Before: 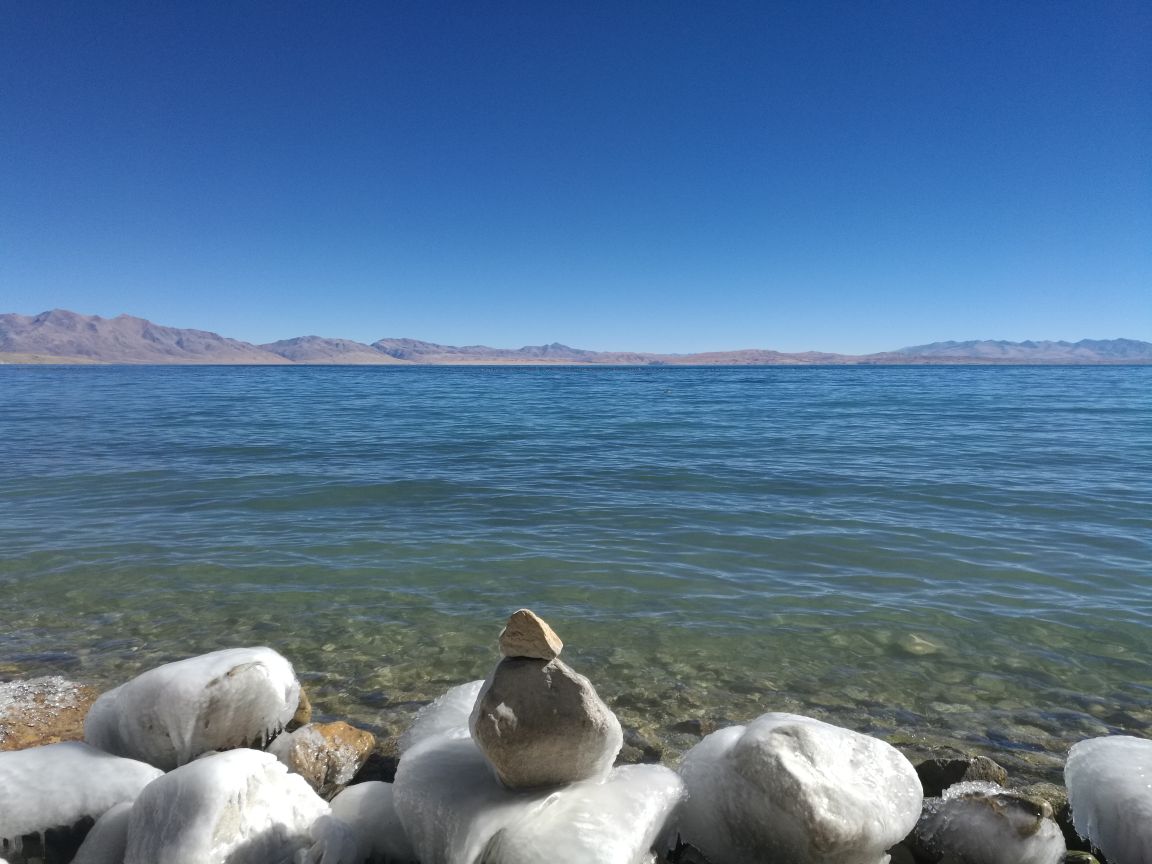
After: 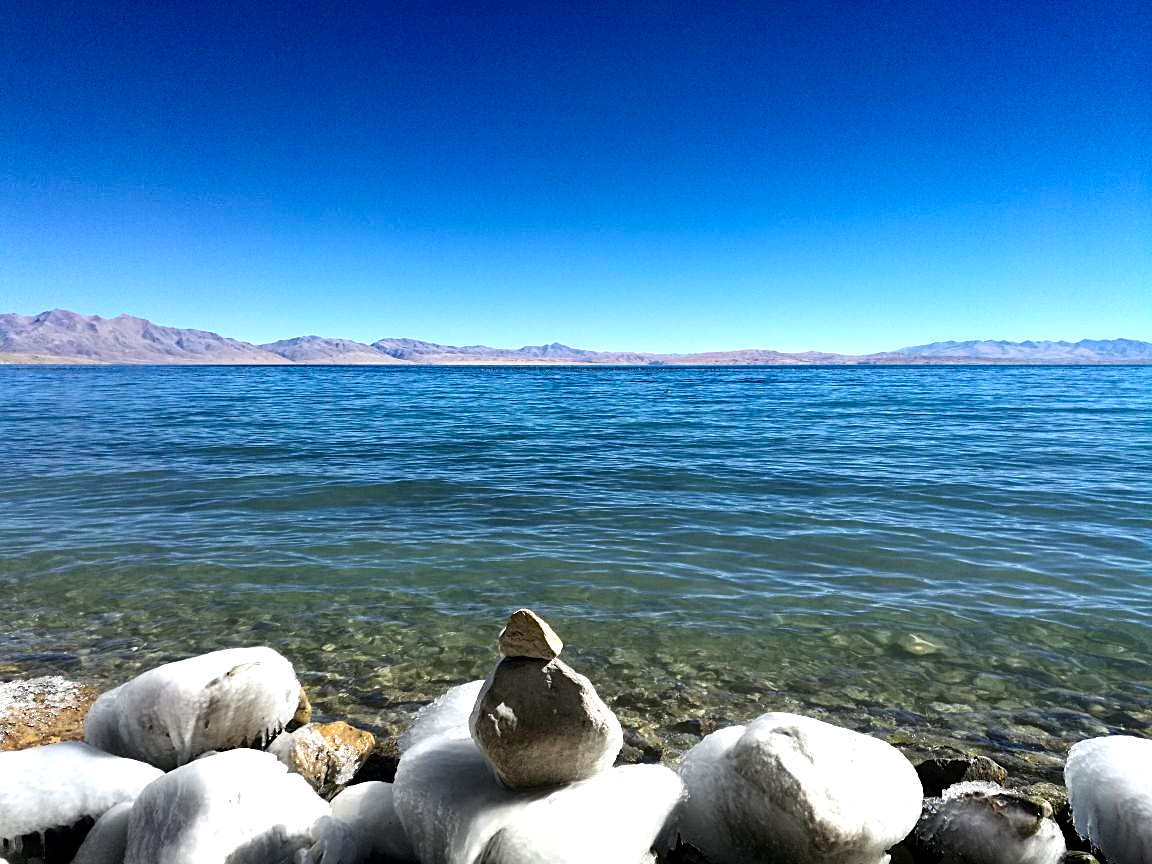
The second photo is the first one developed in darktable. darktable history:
exposure: black level correction 0.01, exposure 0.014 EV, compensate highlight preservation false
color balance rgb: linear chroma grading › shadows -8%, linear chroma grading › global chroma 10%, perceptual saturation grading › global saturation 2%, perceptual saturation grading › highlights -2%, perceptual saturation grading › mid-tones 4%, perceptual saturation grading › shadows 8%, perceptual brilliance grading › global brilliance 2%, perceptual brilliance grading › highlights -4%, global vibrance 16%, saturation formula JzAzBz (2021)
tone equalizer: -8 EV -1.08 EV, -7 EV -1.01 EV, -6 EV -0.867 EV, -5 EV -0.578 EV, -3 EV 0.578 EV, -2 EV 0.867 EV, -1 EV 1.01 EV, +0 EV 1.08 EV, edges refinement/feathering 500, mask exposure compensation -1.57 EV, preserve details no
sharpen: on, module defaults
